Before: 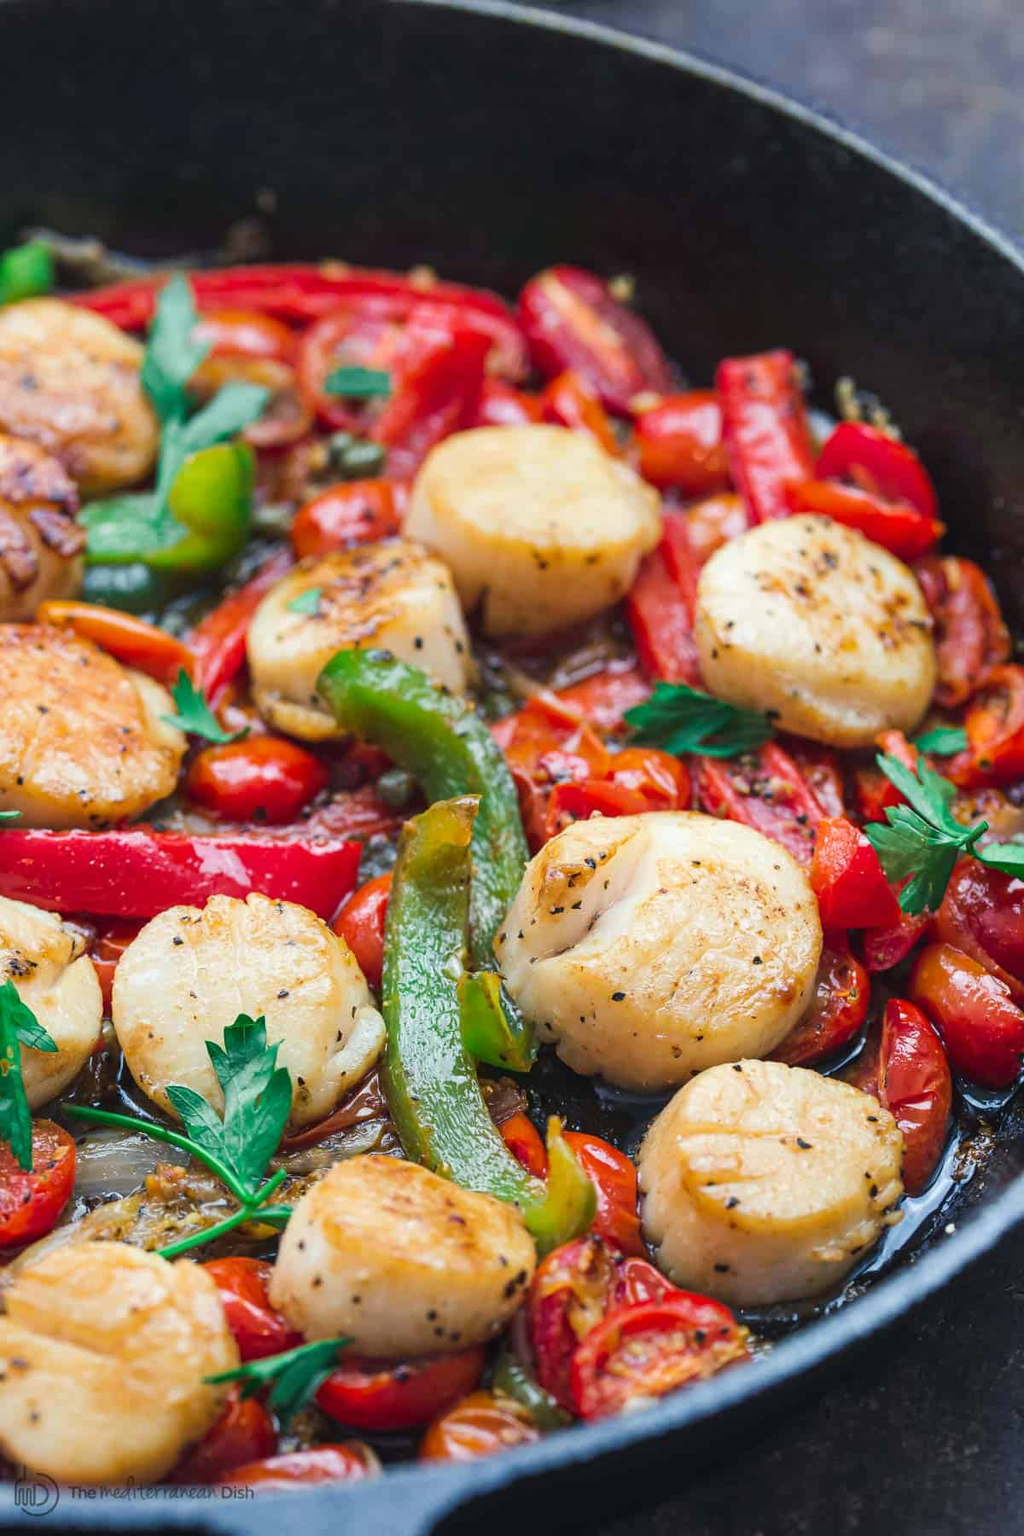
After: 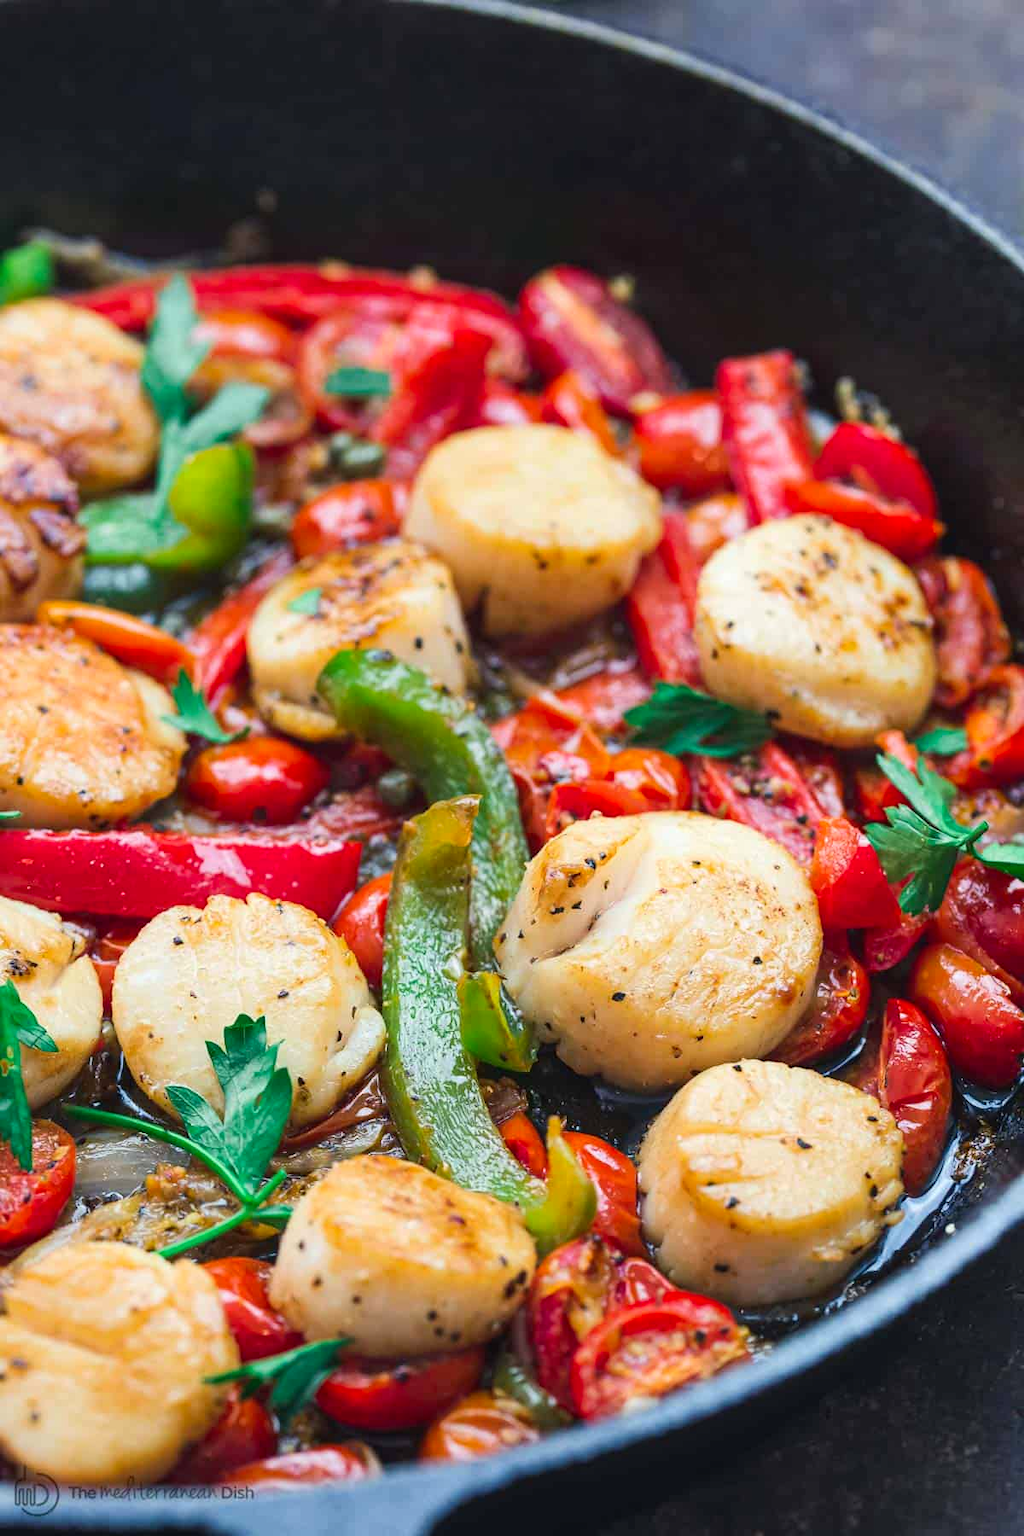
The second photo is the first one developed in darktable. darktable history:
contrast brightness saturation: contrast 0.099, brightness 0.028, saturation 0.087
